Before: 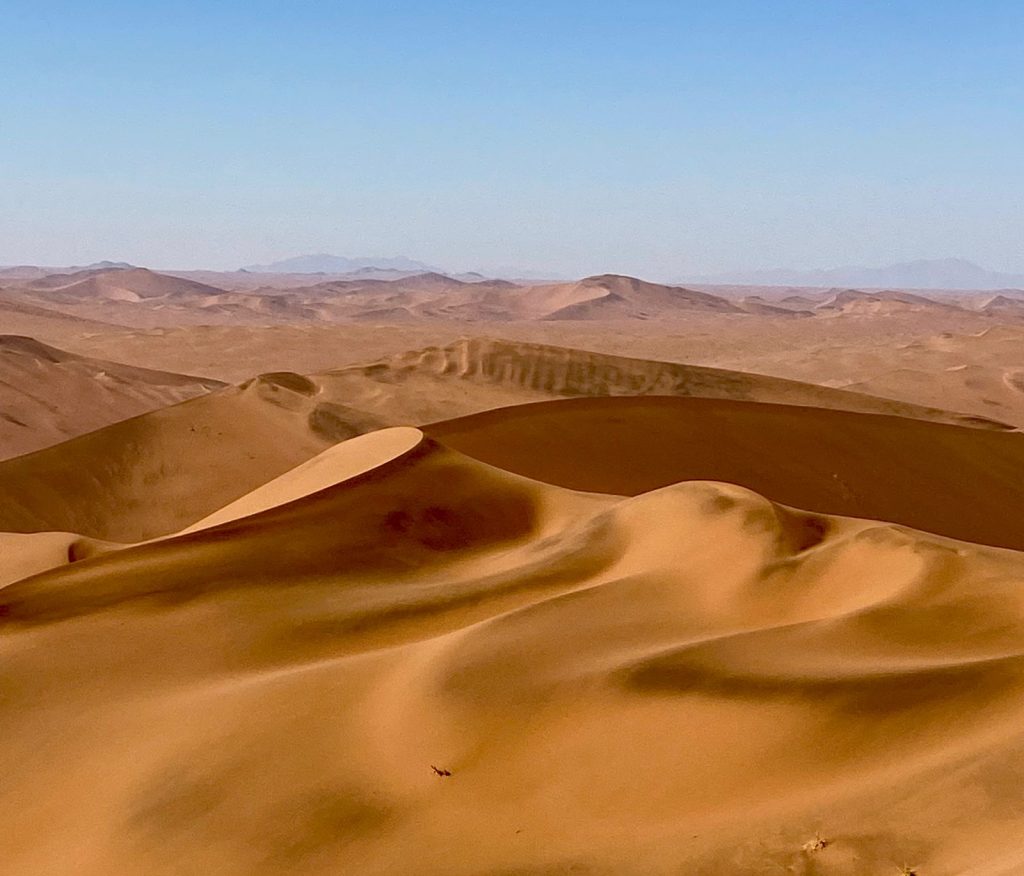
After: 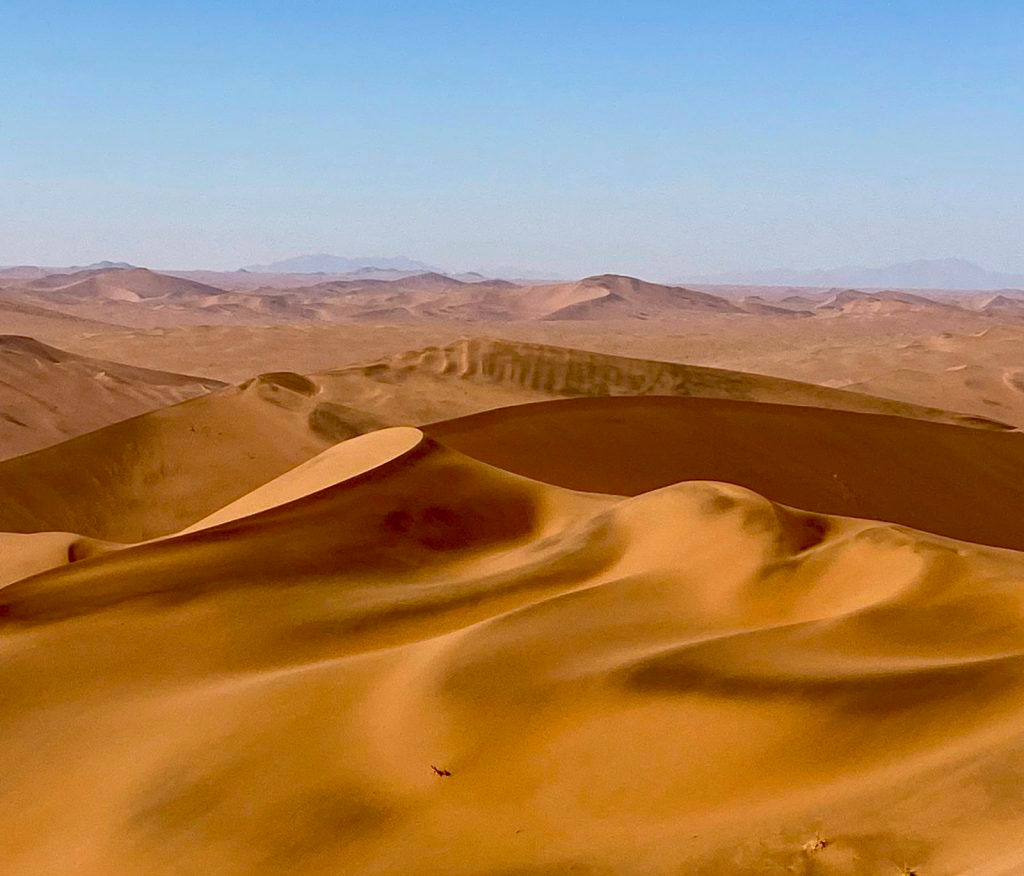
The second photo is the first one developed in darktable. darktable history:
white balance: emerald 1
color balance: output saturation 110%
